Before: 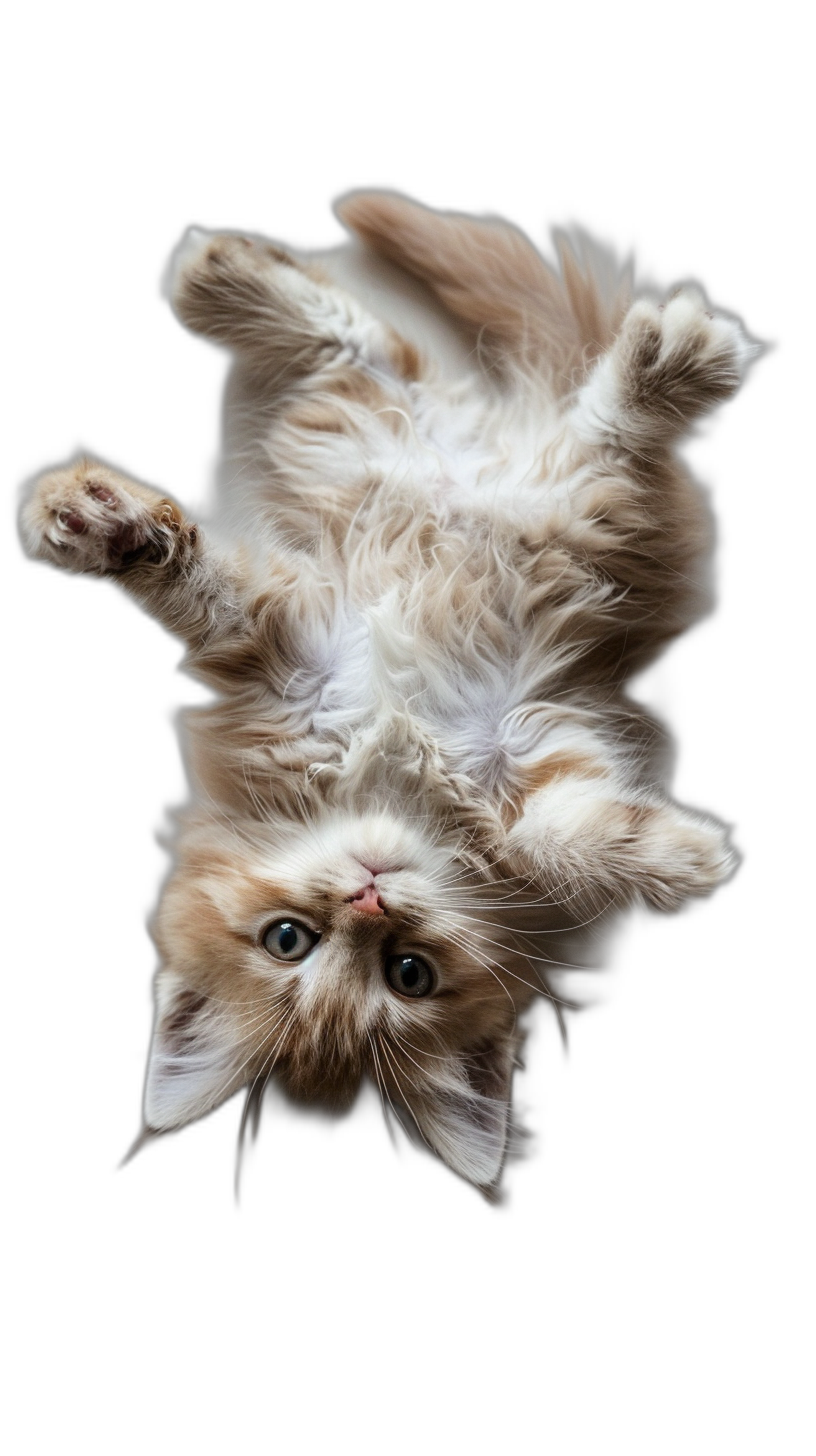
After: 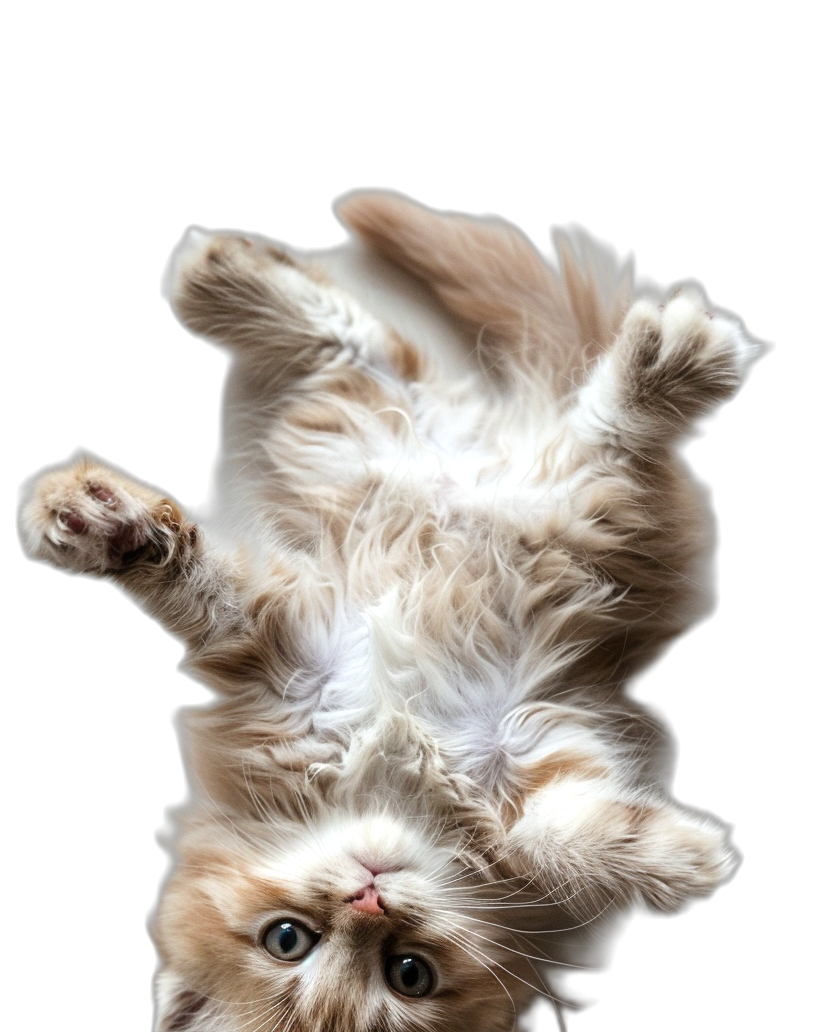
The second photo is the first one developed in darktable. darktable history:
crop: right 0%, bottom 29.113%
exposure: exposure 0.298 EV, compensate exposure bias true, compensate highlight preservation false
